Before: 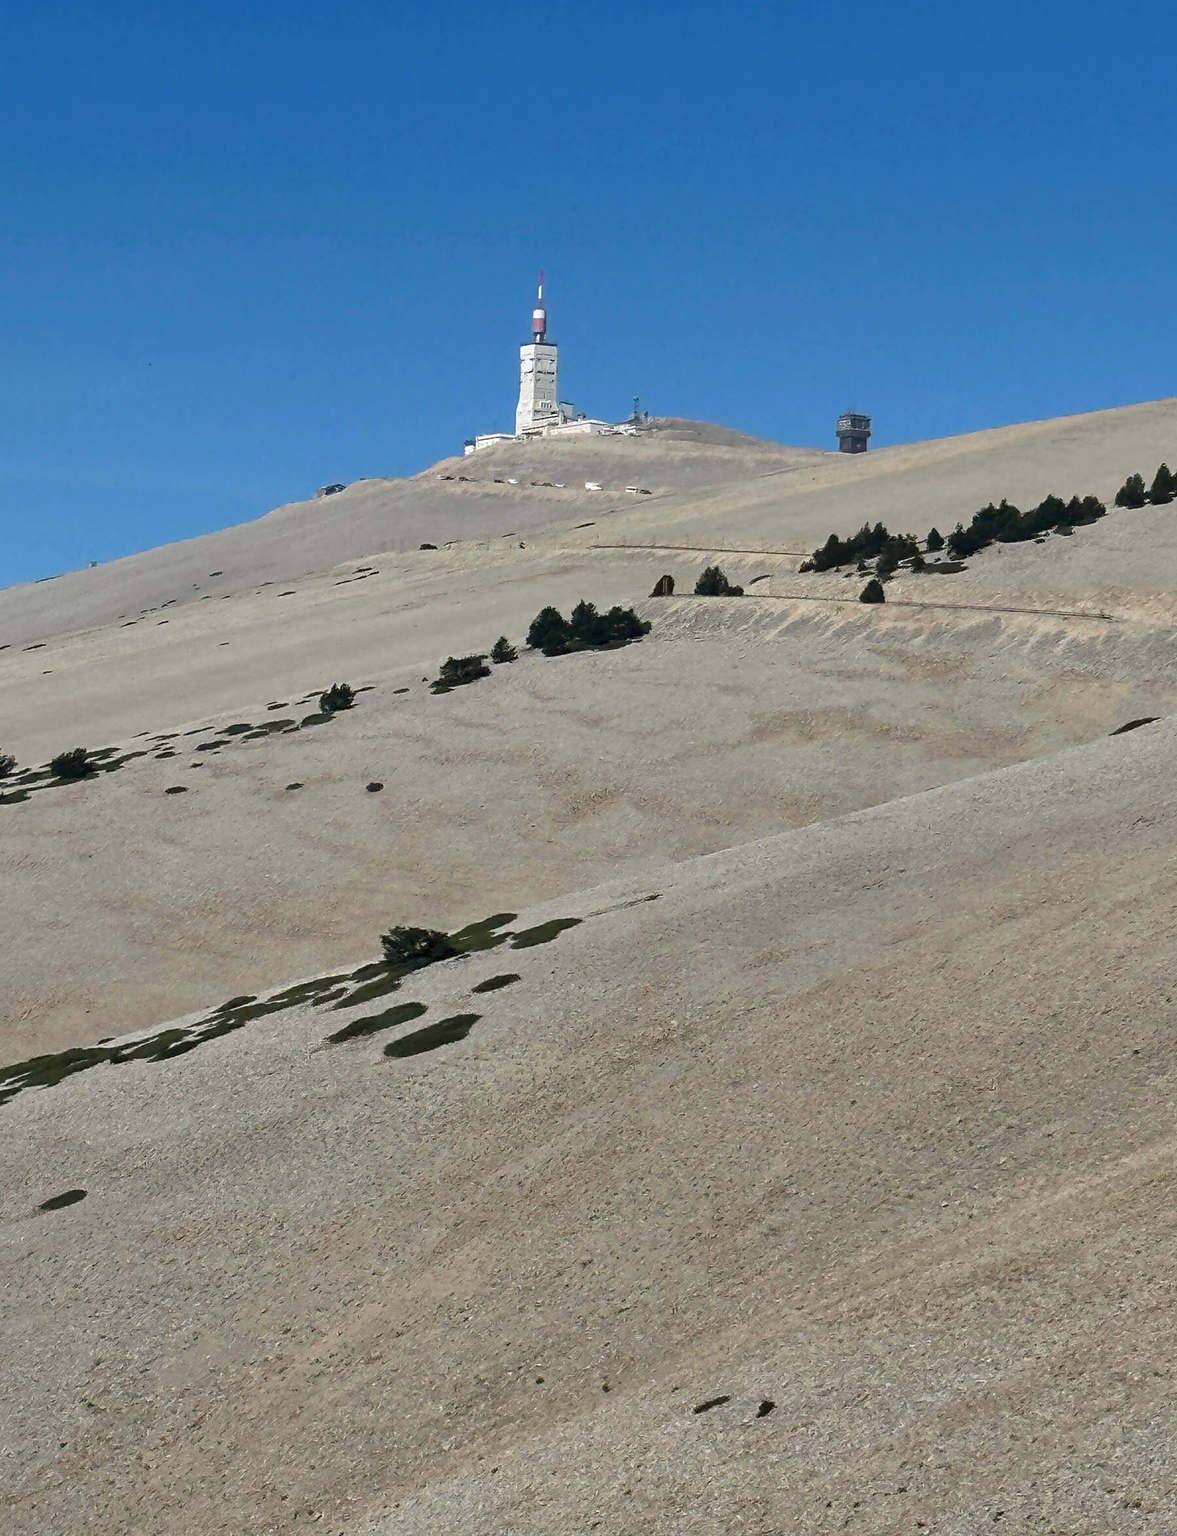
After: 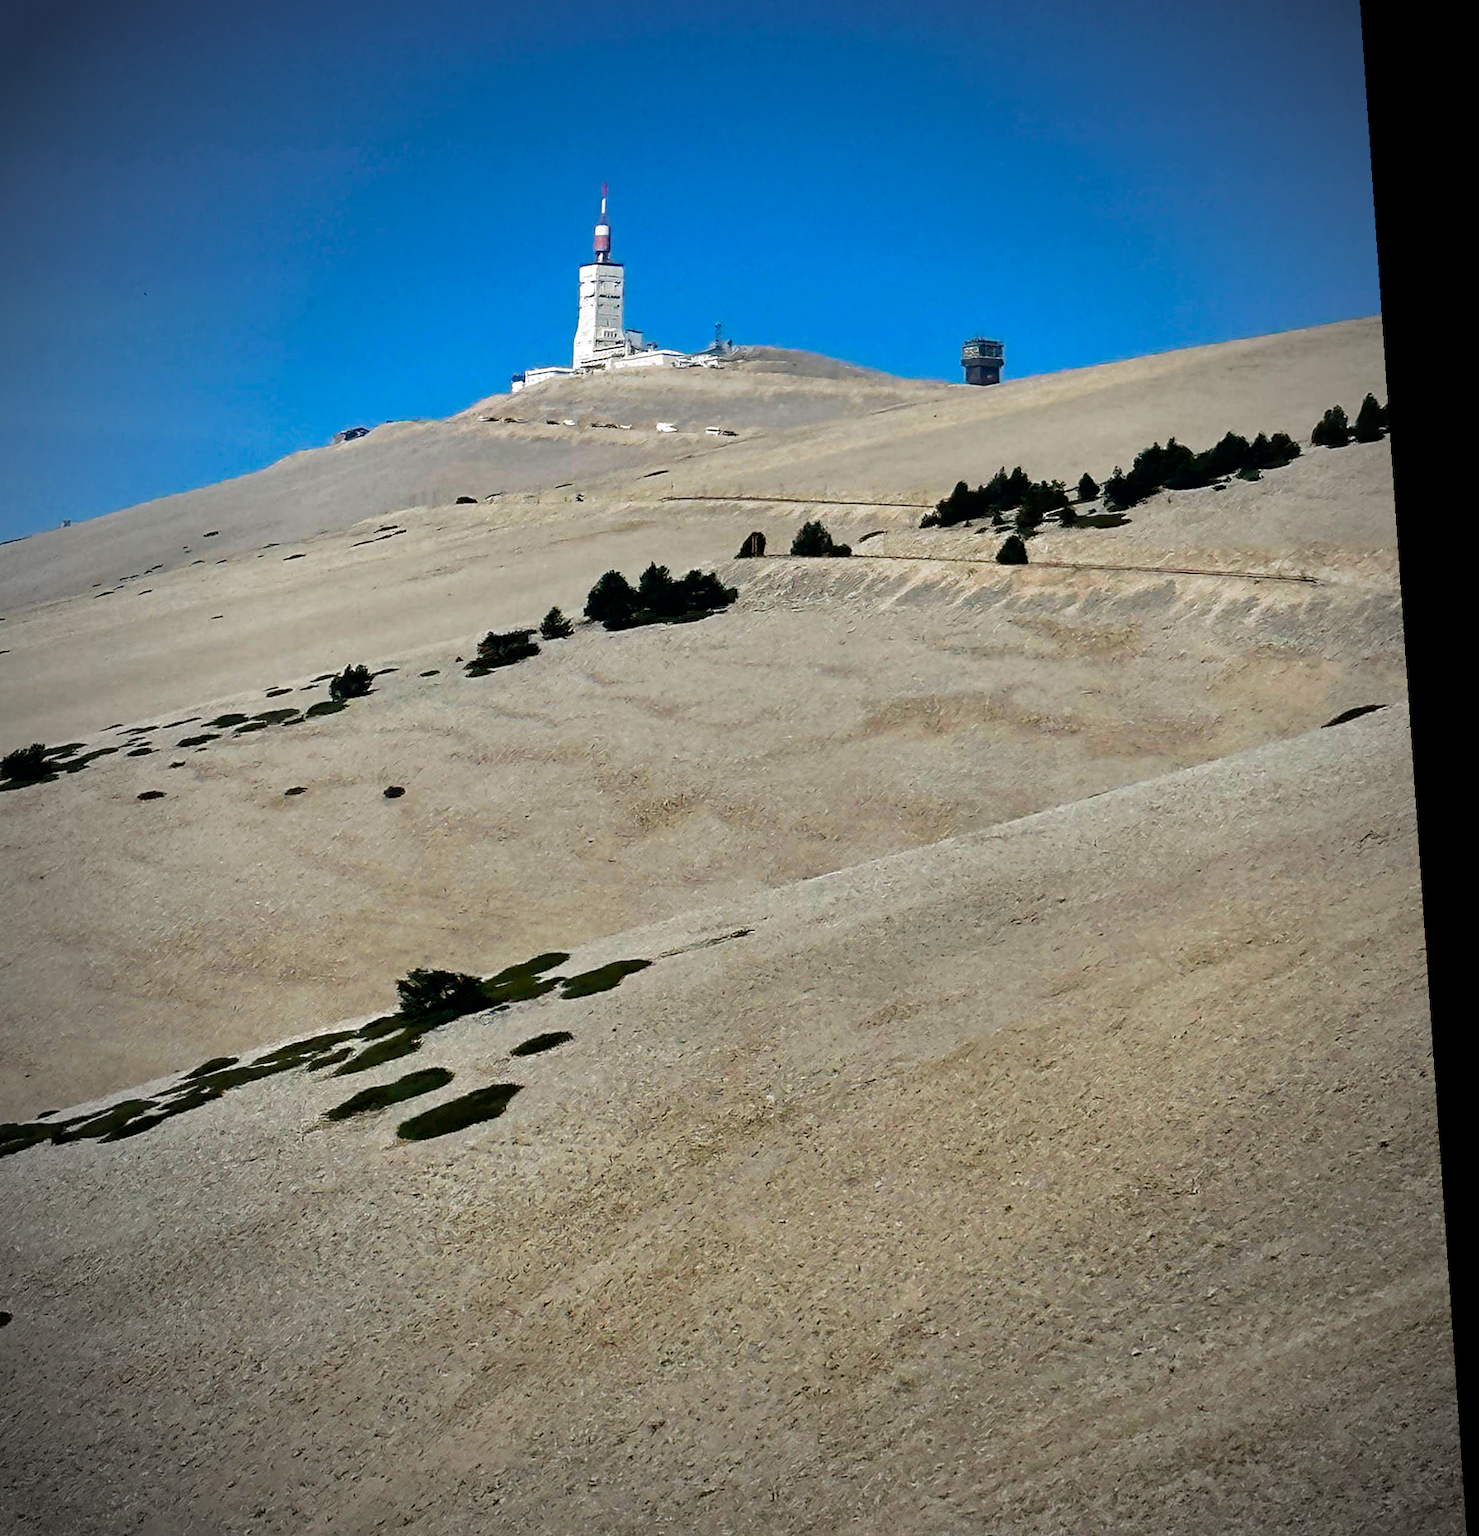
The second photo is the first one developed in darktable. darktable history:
vignetting: fall-off start 67.5%, fall-off radius 67.23%, brightness -0.813, automatic ratio true
filmic rgb: black relative exposure -8.2 EV, white relative exposure 2.2 EV, threshold 3 EV, hardness 7.11, latitude 75%, contrast 1.325, highlights saturation mix -2%, shadows ↔ highlights balance 30%, preserve chrominance no, color science v5 (2021), contrast in shadows safe, contrast in highlights safe, enable highlight reconstruction true
crop: left 8.155%, top 6.611%, bottom 15.385%
color balance rgb: perceptual saturation grading › global saturation 25%, global vibrance 20%
rotate and perspective: rotation 0.128°, lens shift (vertical) -0.181, lens shift (horizontal) -0.044, shear 0.001, automatic cropping off
